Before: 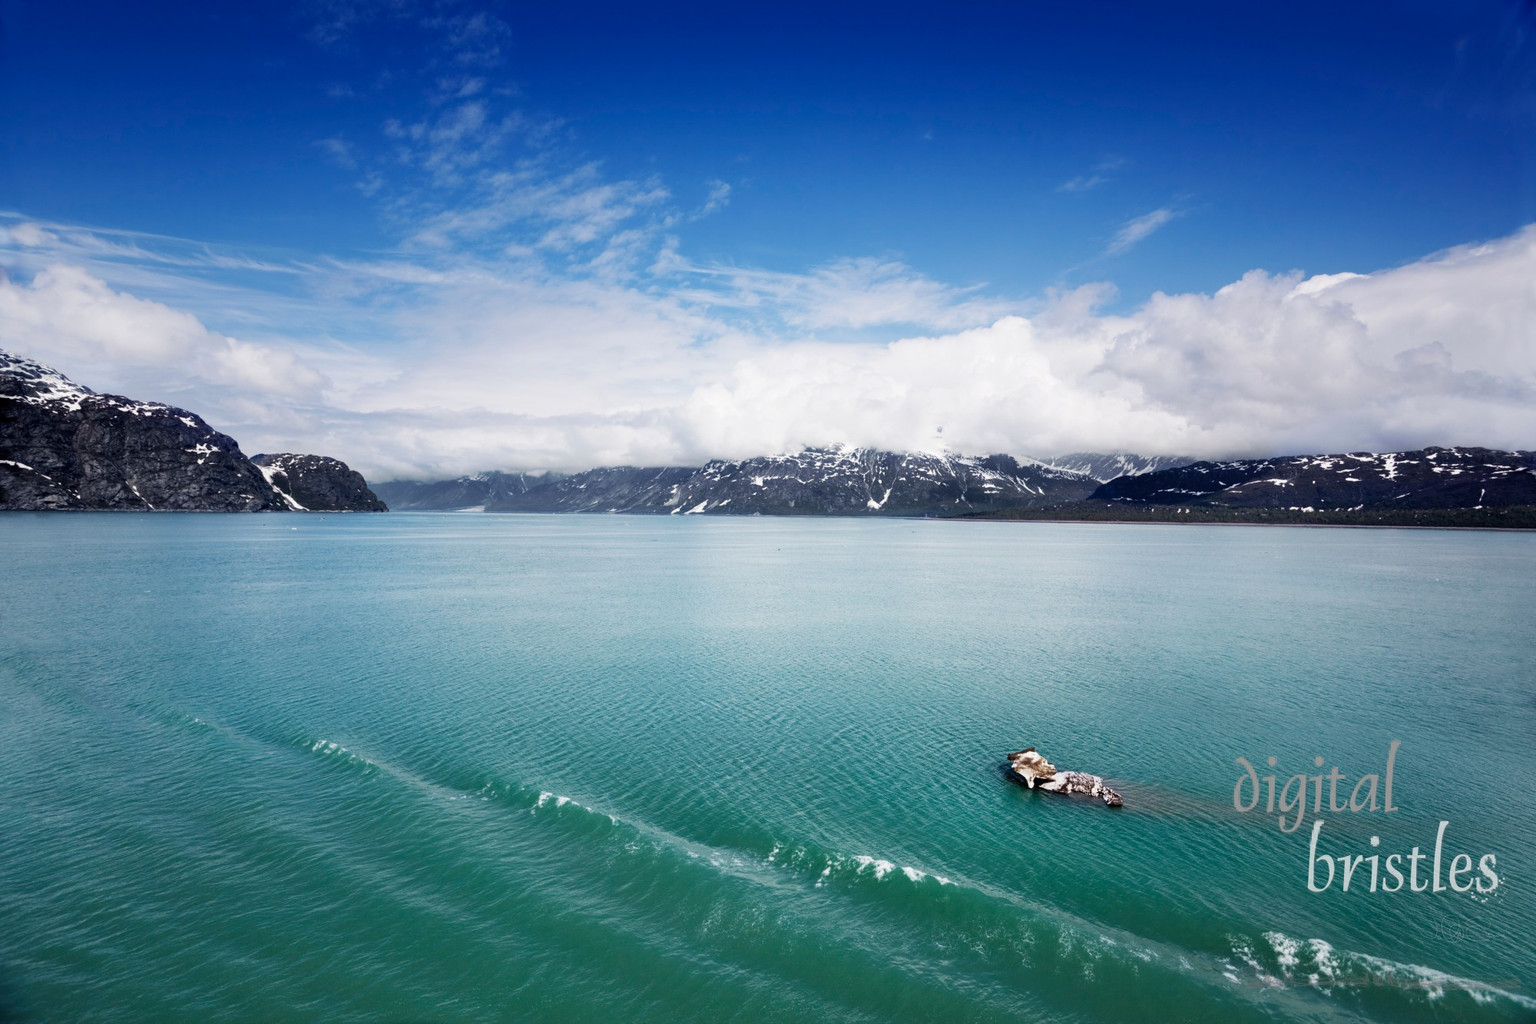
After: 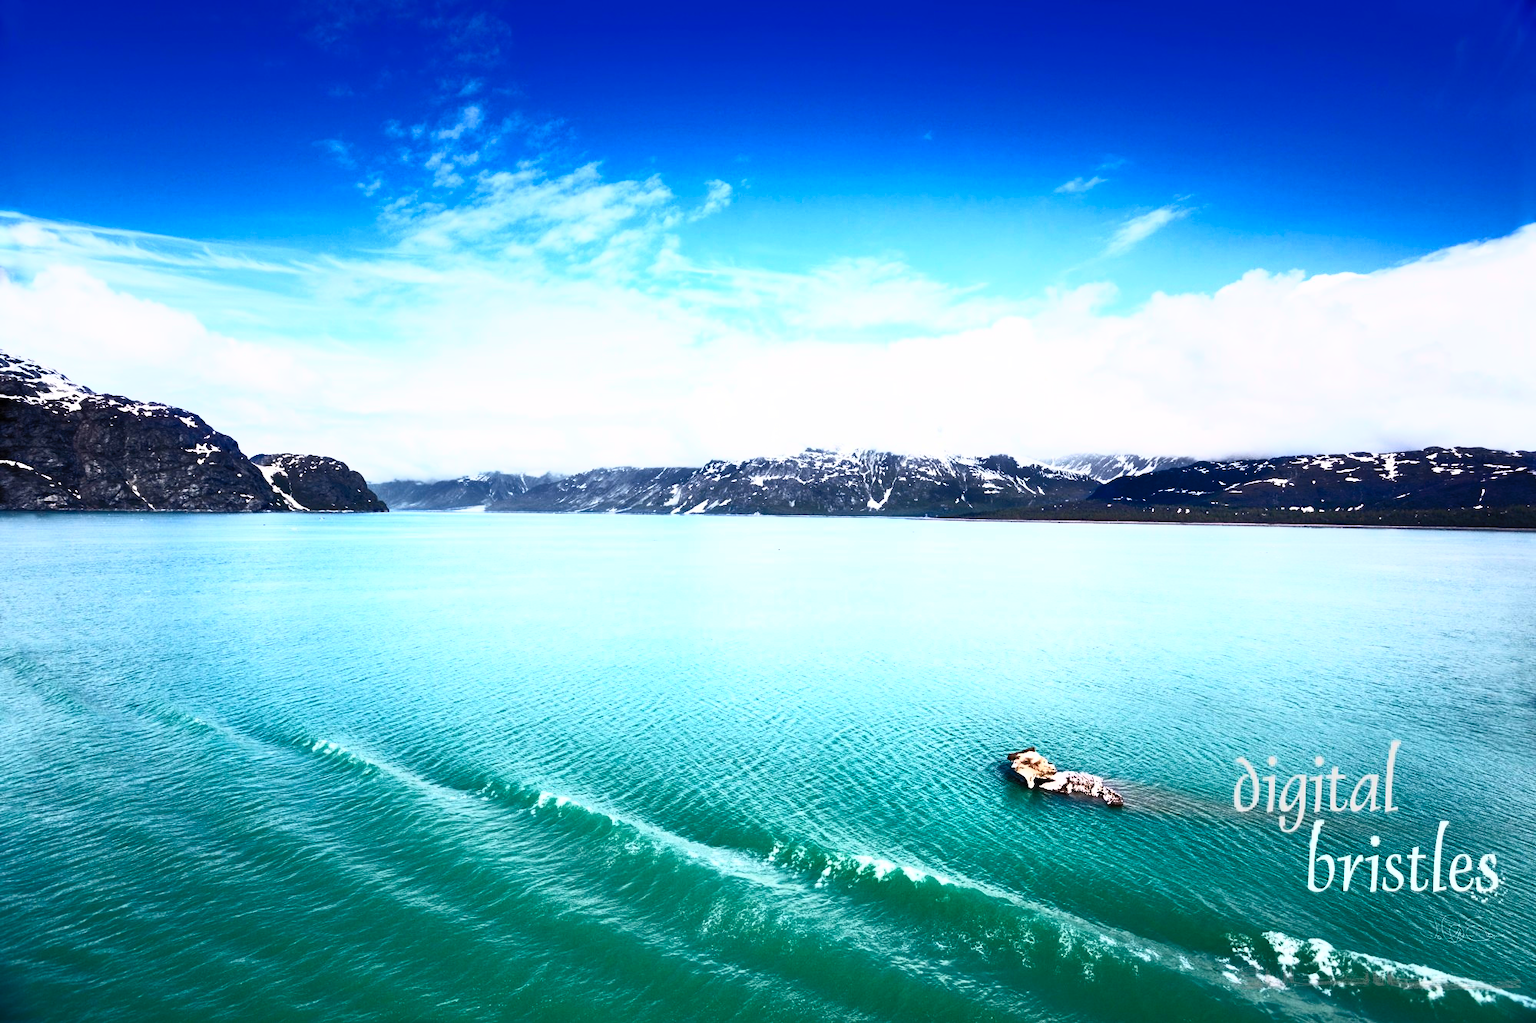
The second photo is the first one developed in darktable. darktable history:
contrast brightness saturation: contrast 0.835, brightness 0.591, saturation 0.574
